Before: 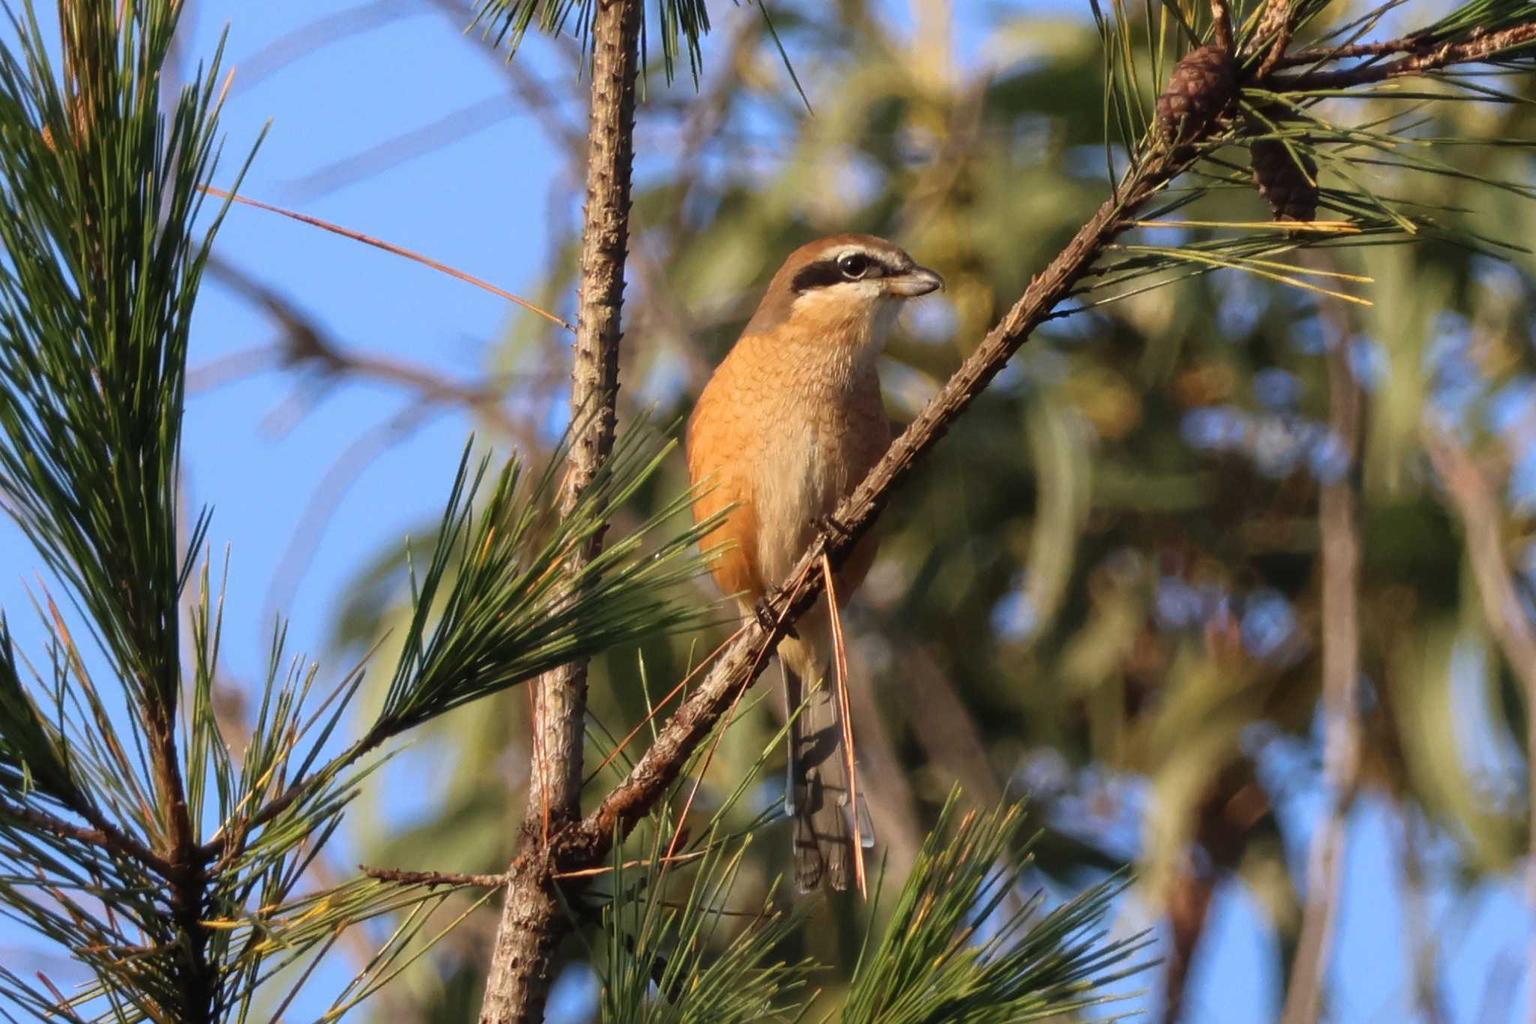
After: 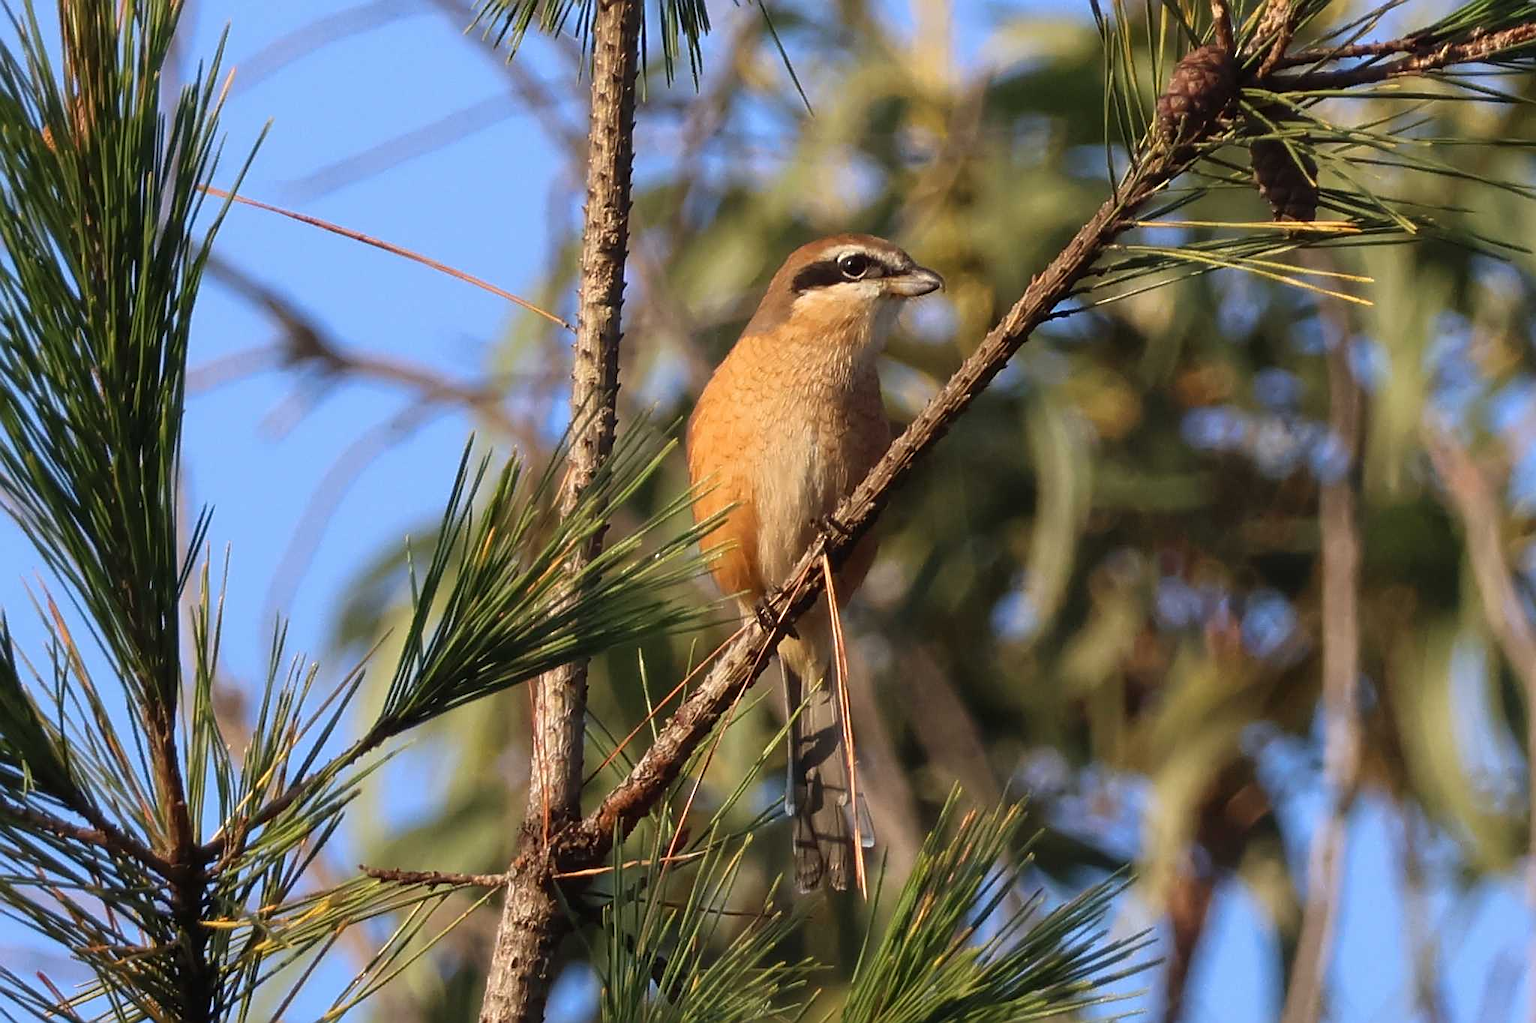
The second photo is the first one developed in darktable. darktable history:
sharpen: amount 0.593
